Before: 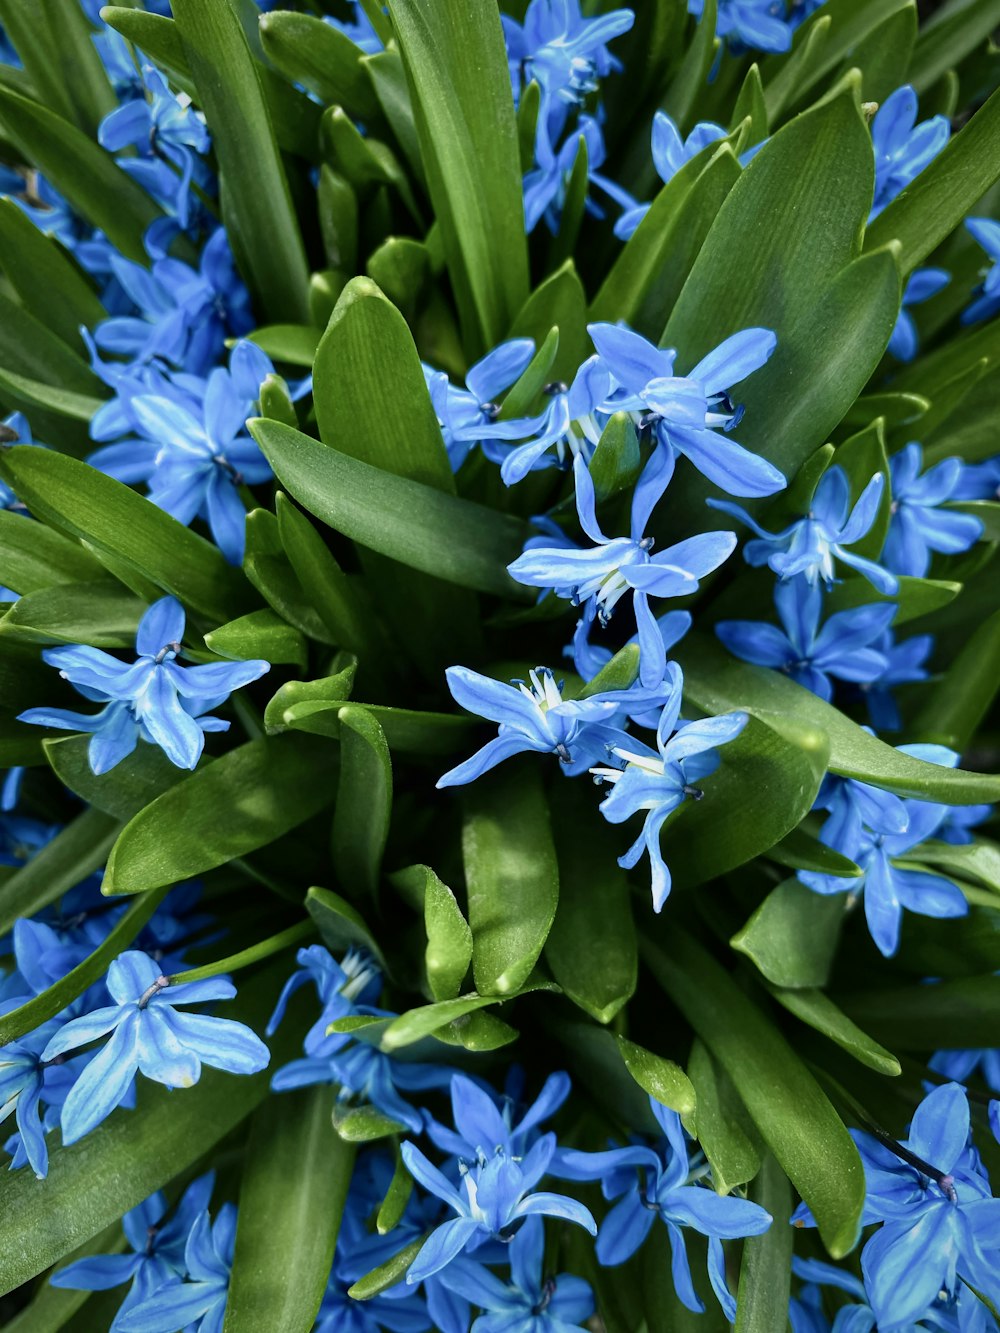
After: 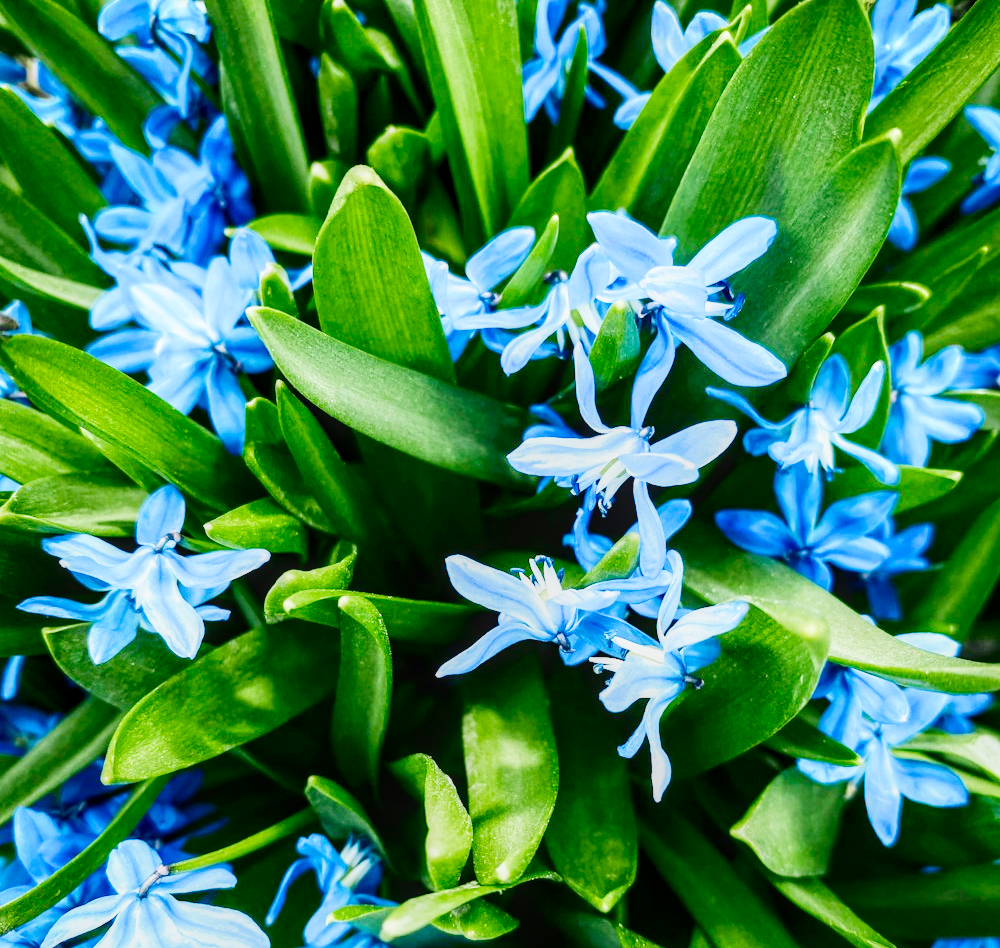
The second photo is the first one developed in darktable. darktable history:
crop and rotate: top 8.329%, bottom 20.545%
exposure: black level correction 0, exposure 1.404 EV, compensate highlight preservation false
filmic rgb: black relative exposure -16 EV, white relative exposure 6.07 EV, hardness 5.23, preserve chrominance no, color science v4 (2020), type of noise poissonian
contrast brightness saturation: contrast 0.176, saturation 0.309
local contrast: on, module defaults
